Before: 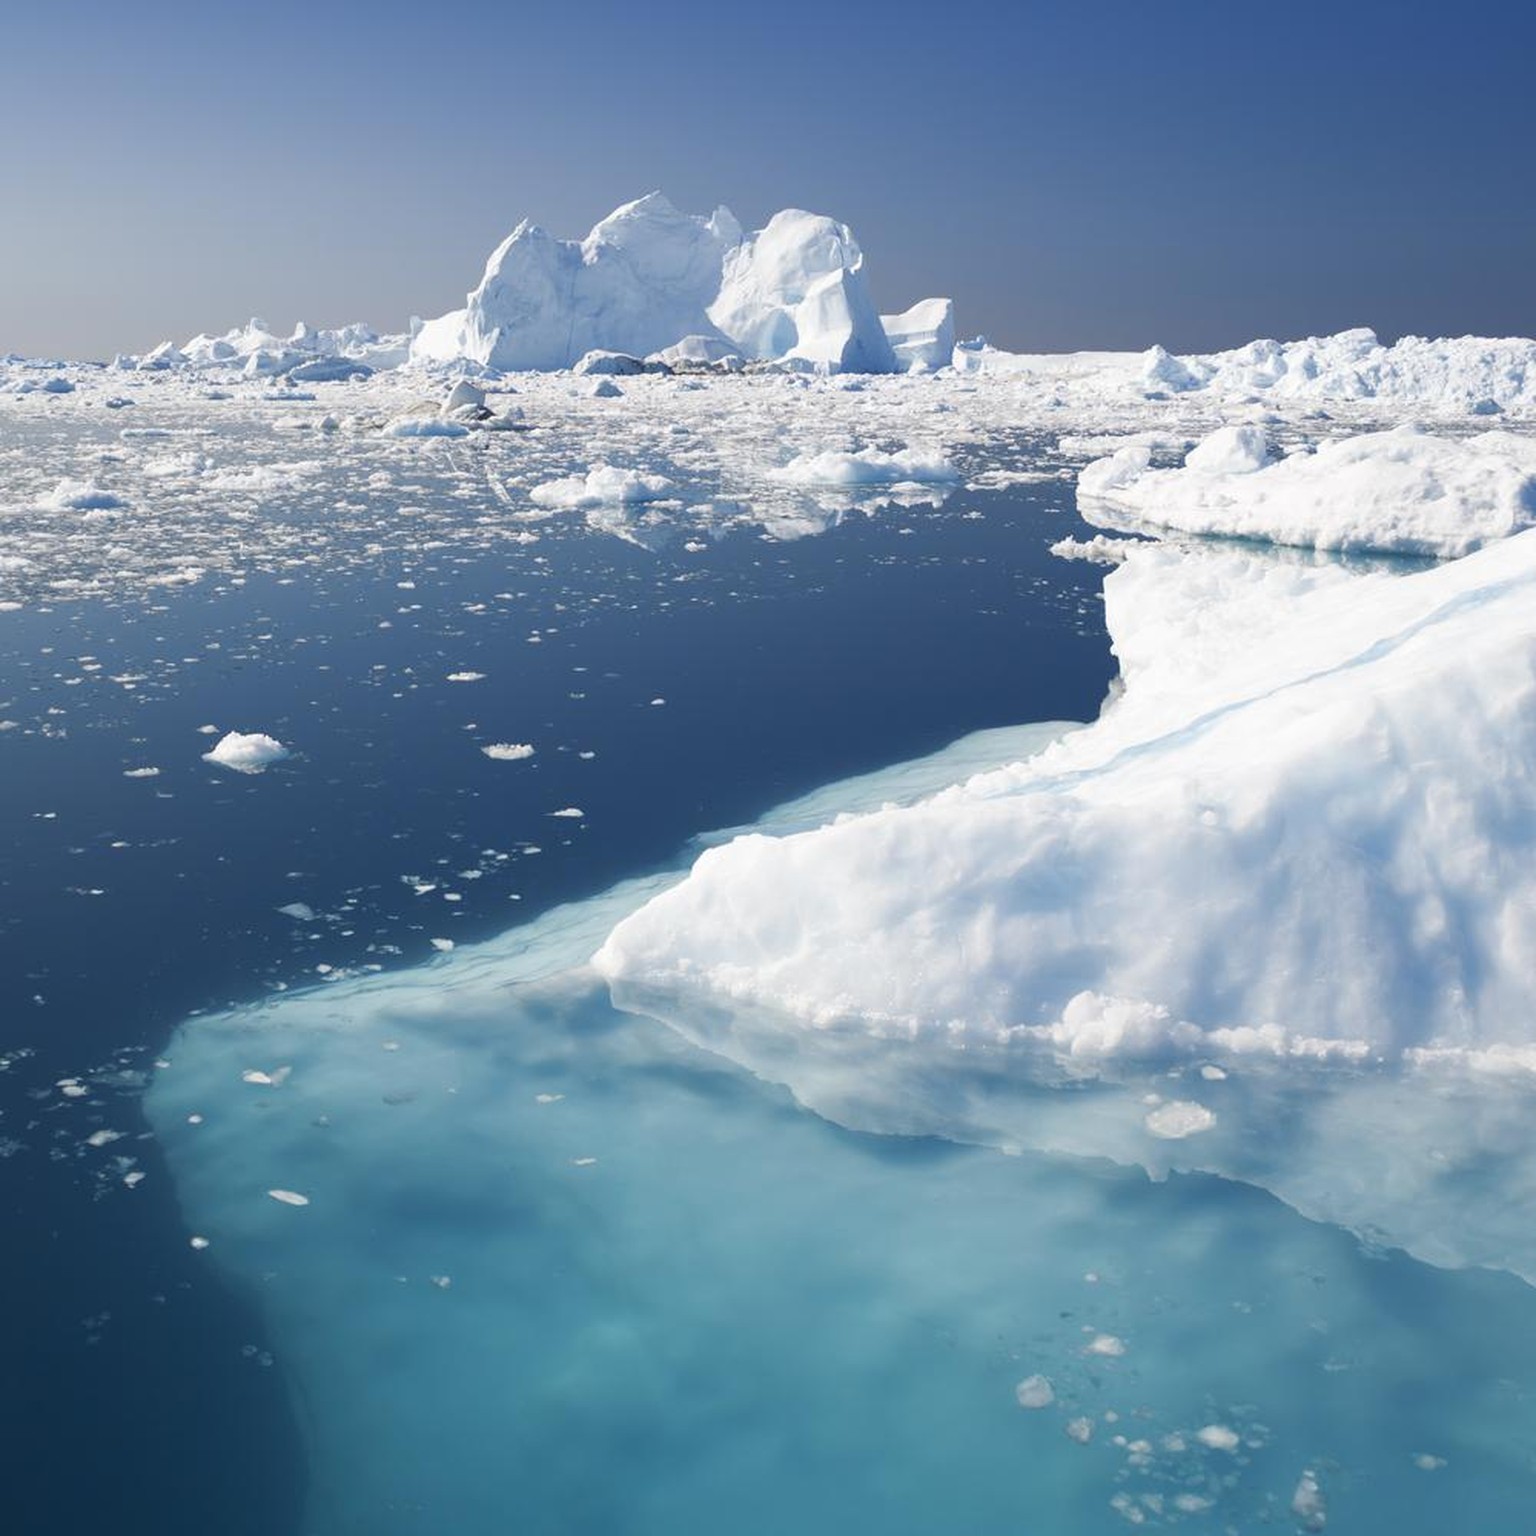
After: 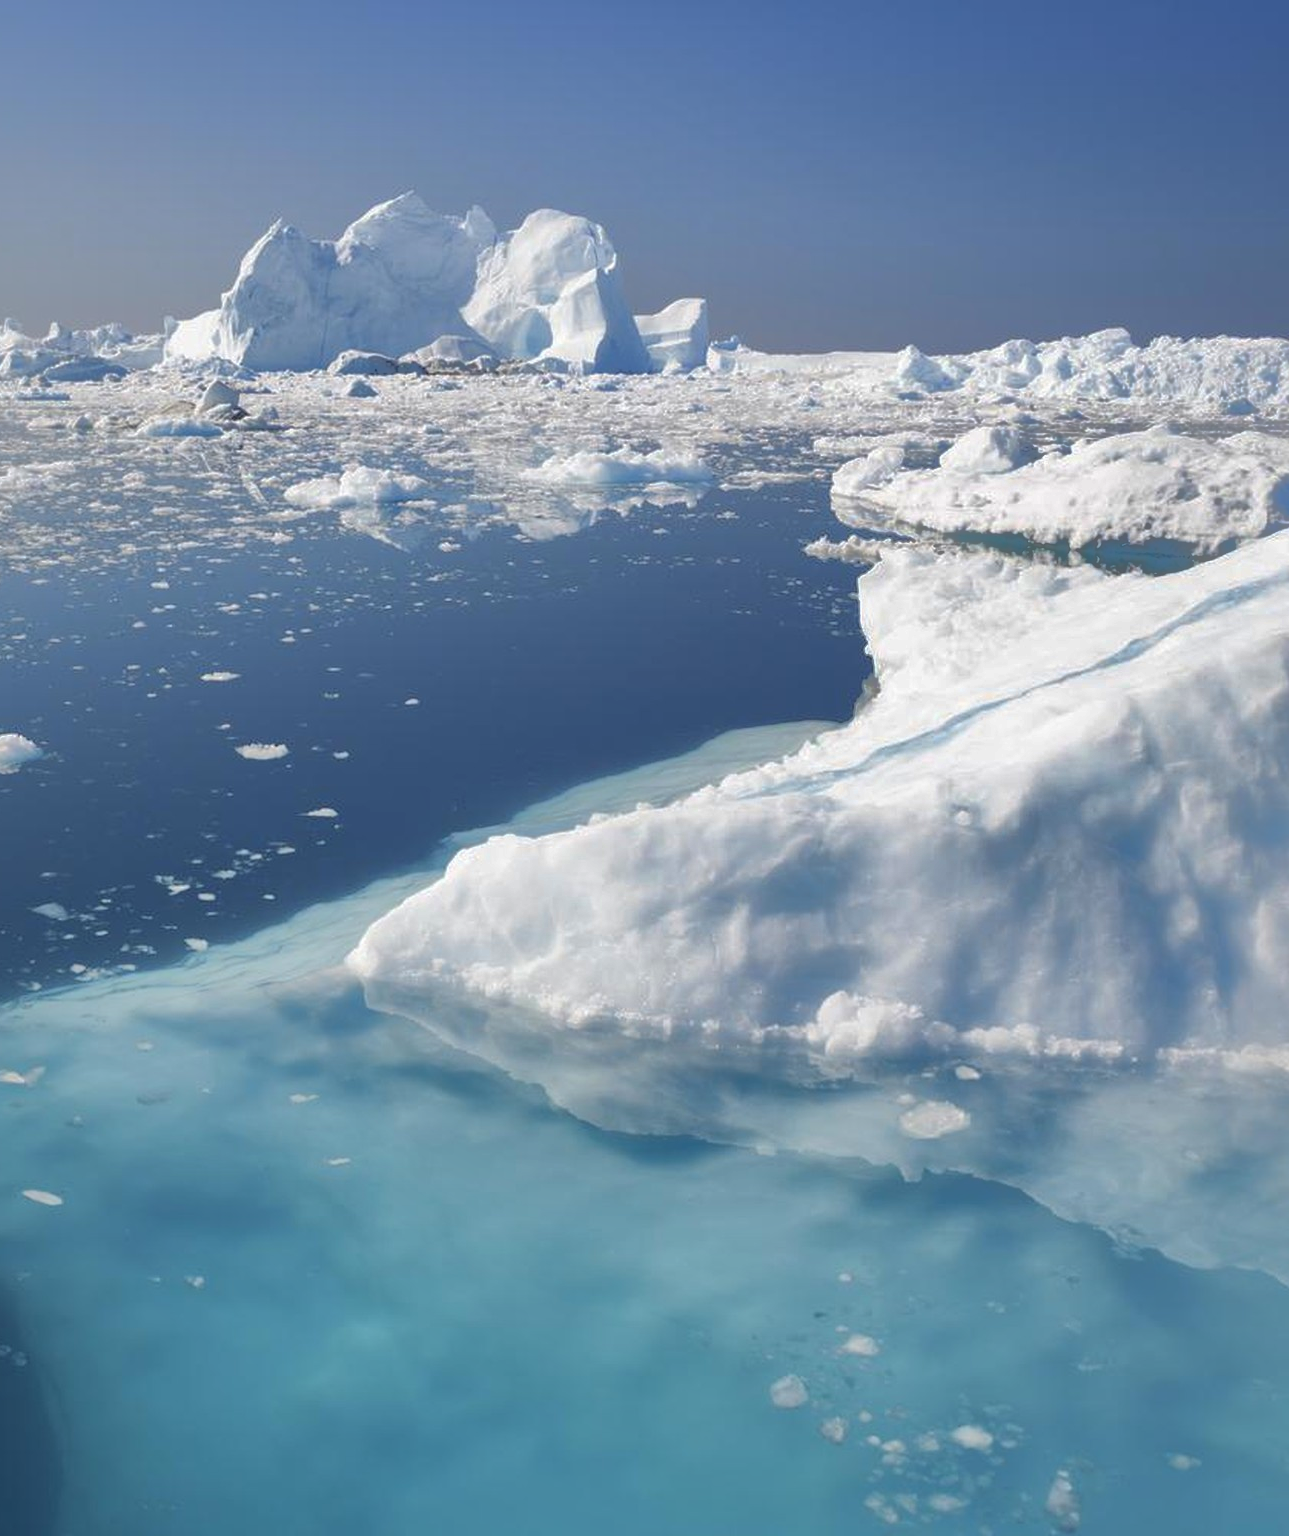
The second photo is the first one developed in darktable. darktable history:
crop: left 16.05%
shadows and highlights: shadows 25.32, highlights -70.91
contrast brightness saturation: contrast 0.046, brightness 0.059, saturation 0.006
